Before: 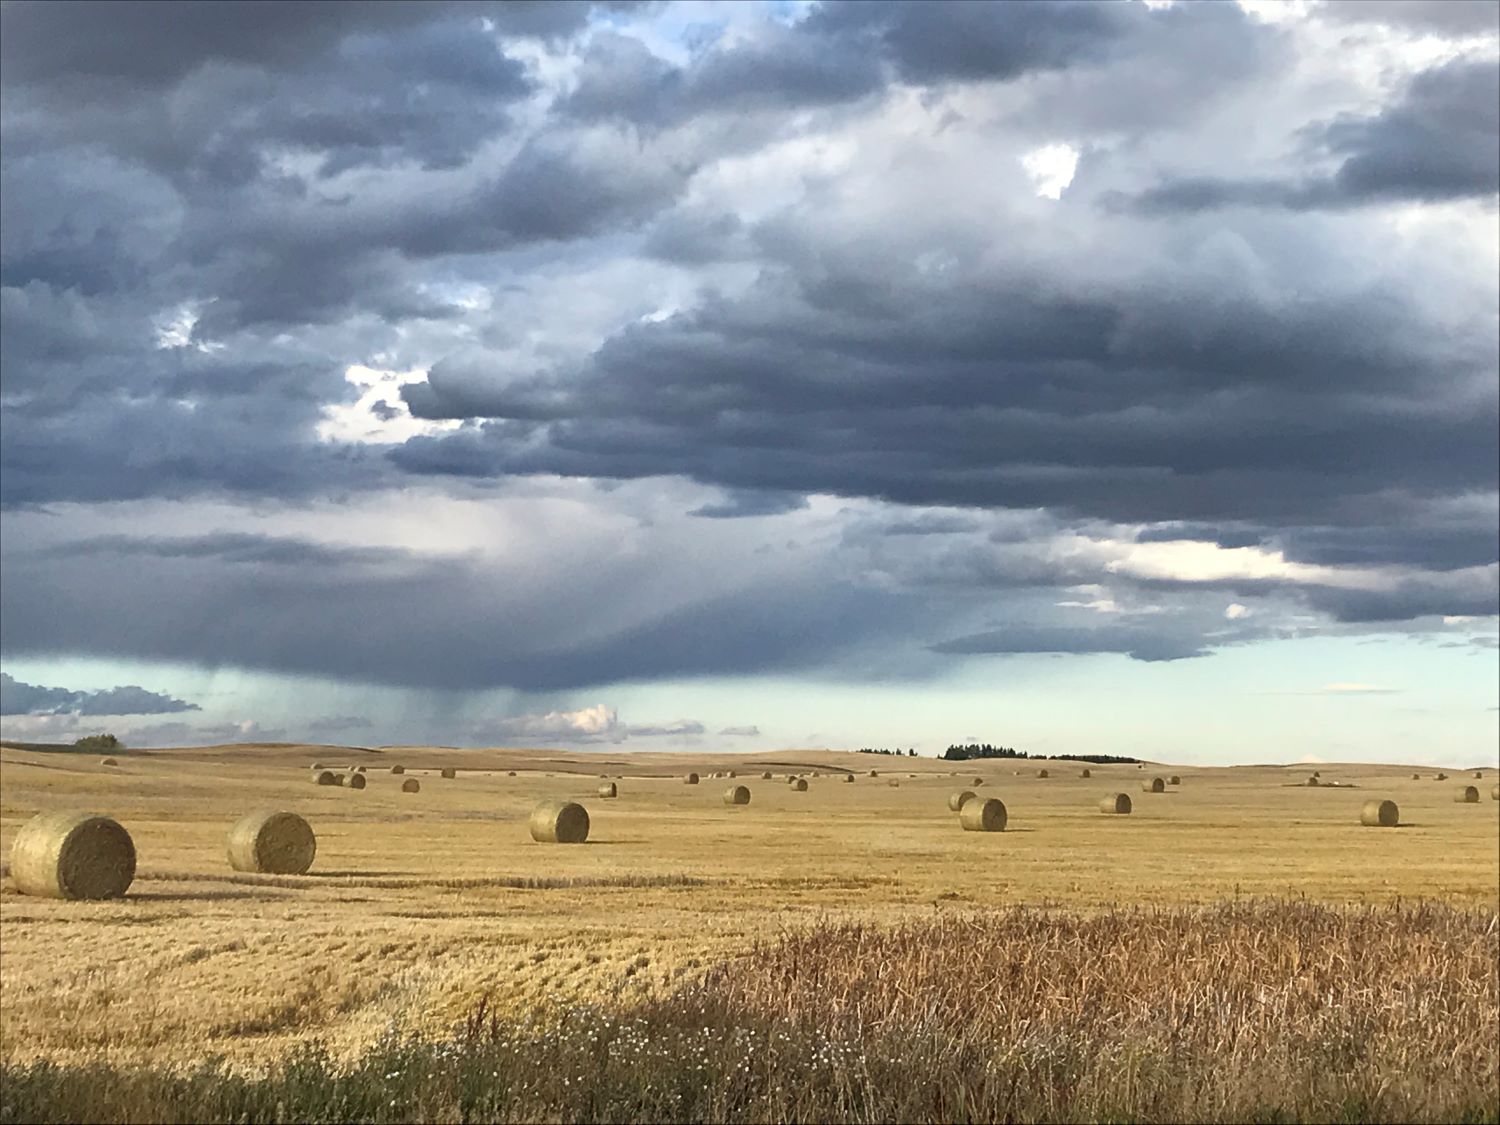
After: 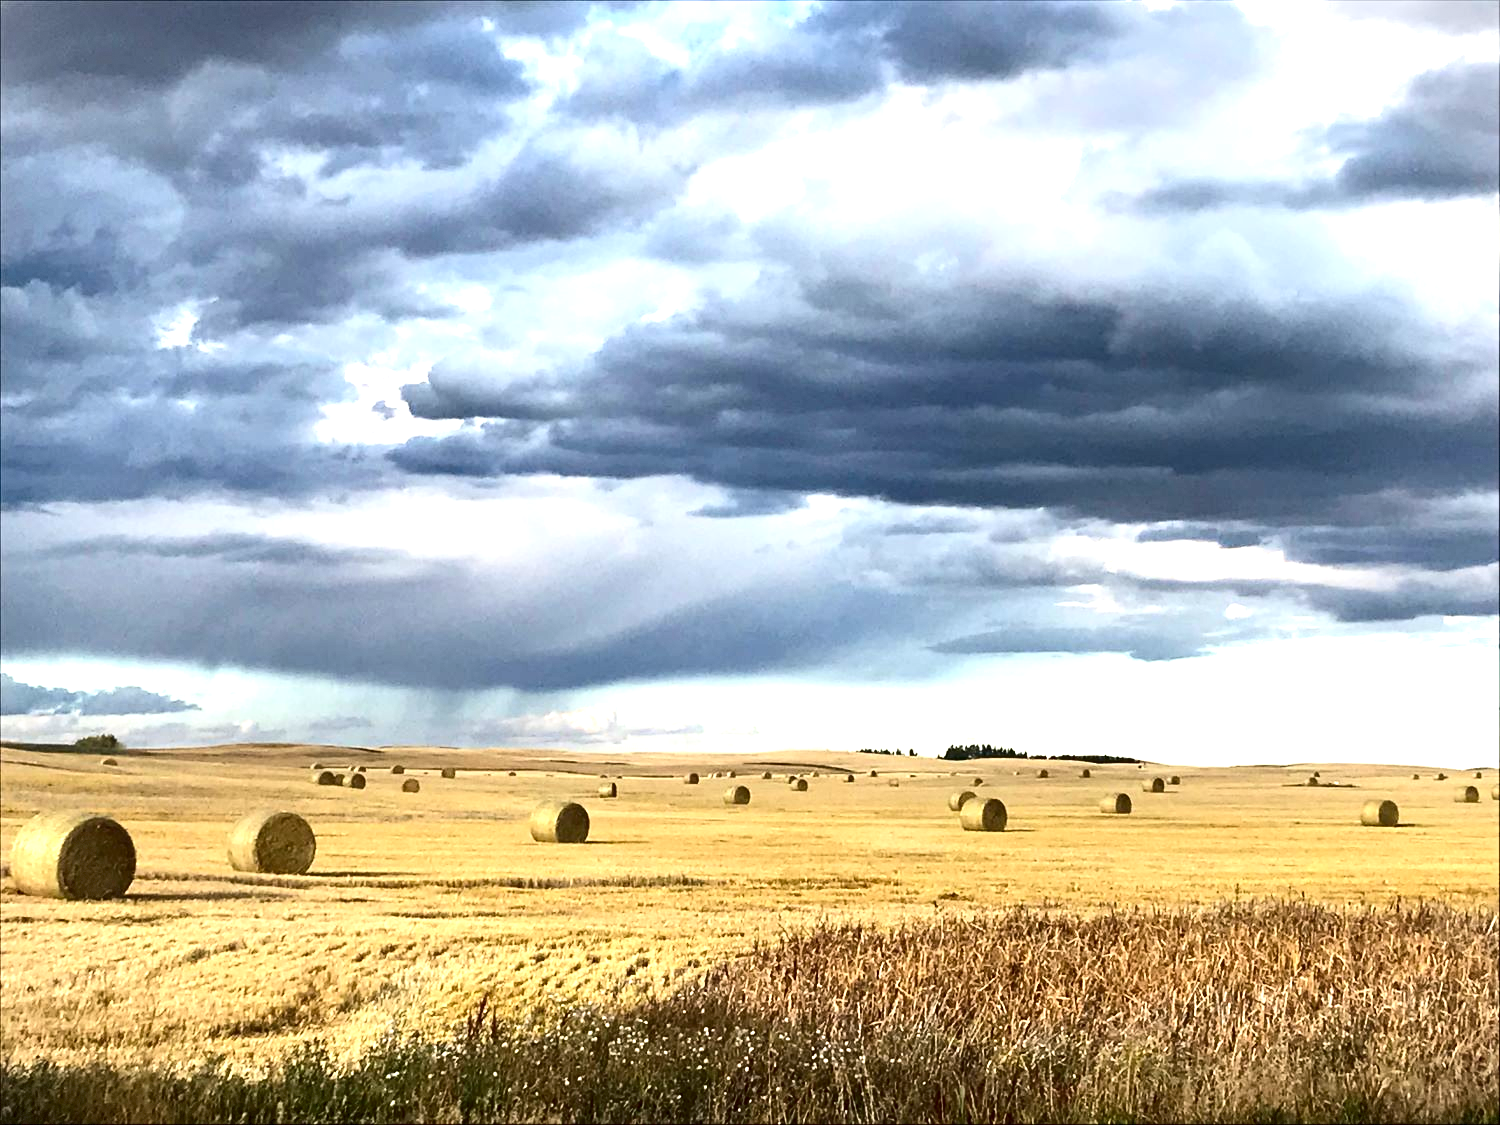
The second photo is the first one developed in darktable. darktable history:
contrast brightness saturation: contrast 0.24, brightness -0.24, saturation 0.14
vignetting: fall-off start 97.28%, fall-off radius 79%, brightness -0.462, saturation -0.3, width/height ratio 1.114, dithering 8-bit output, unbound false
exposure: exposure 0.921 EV, compensate highlight preservation false
